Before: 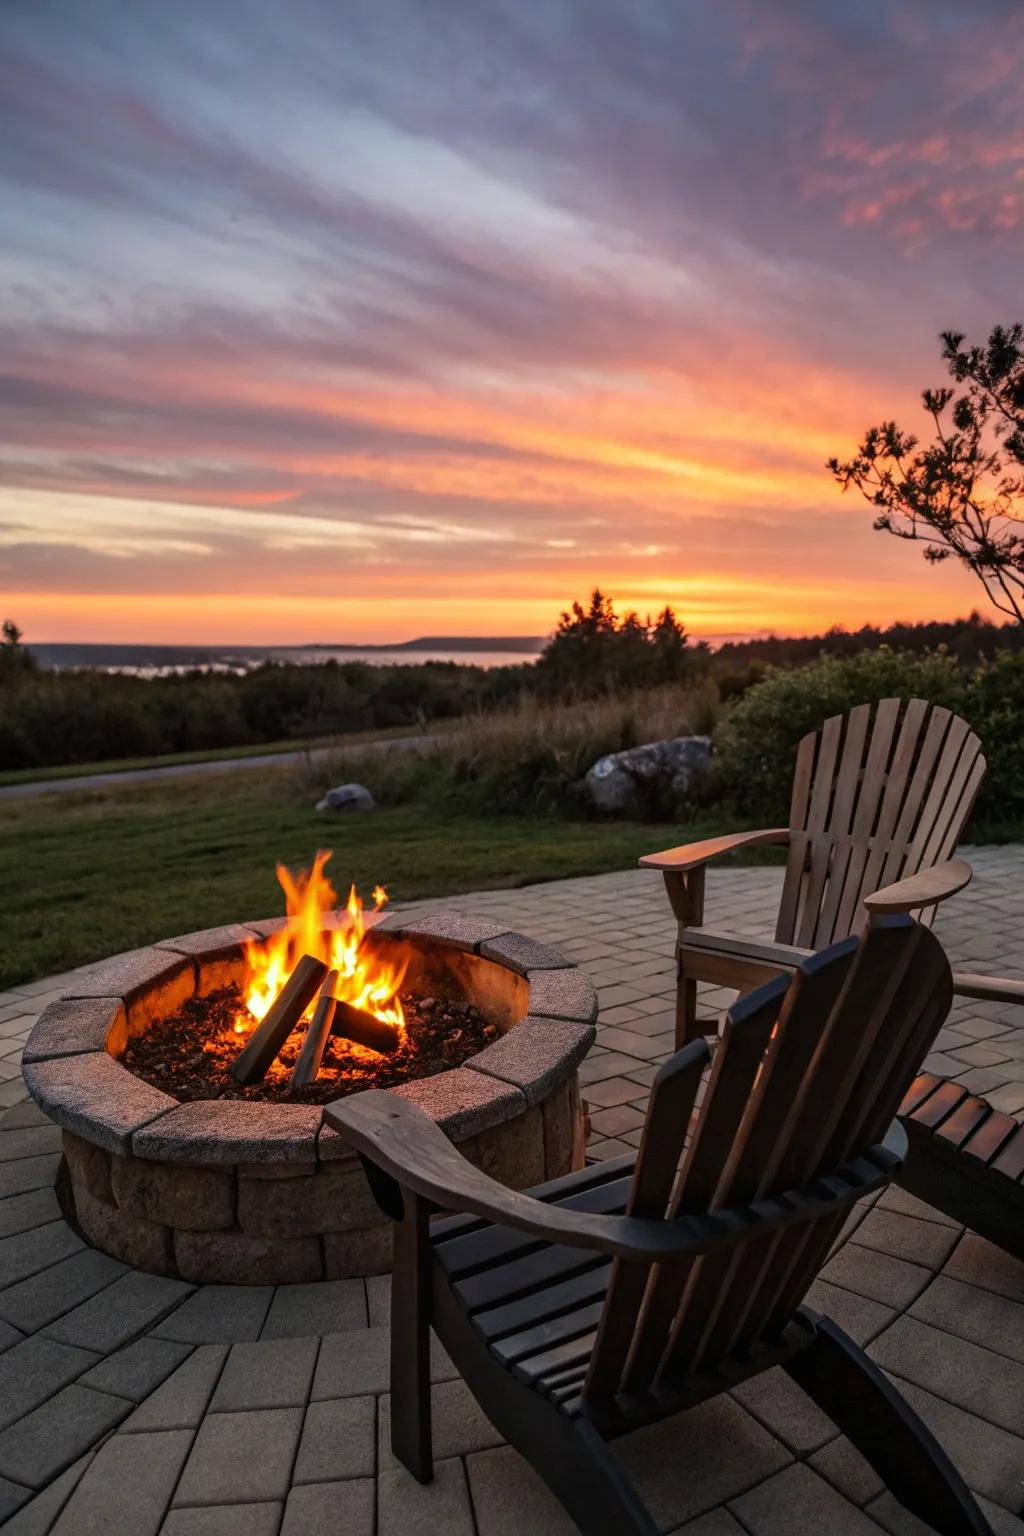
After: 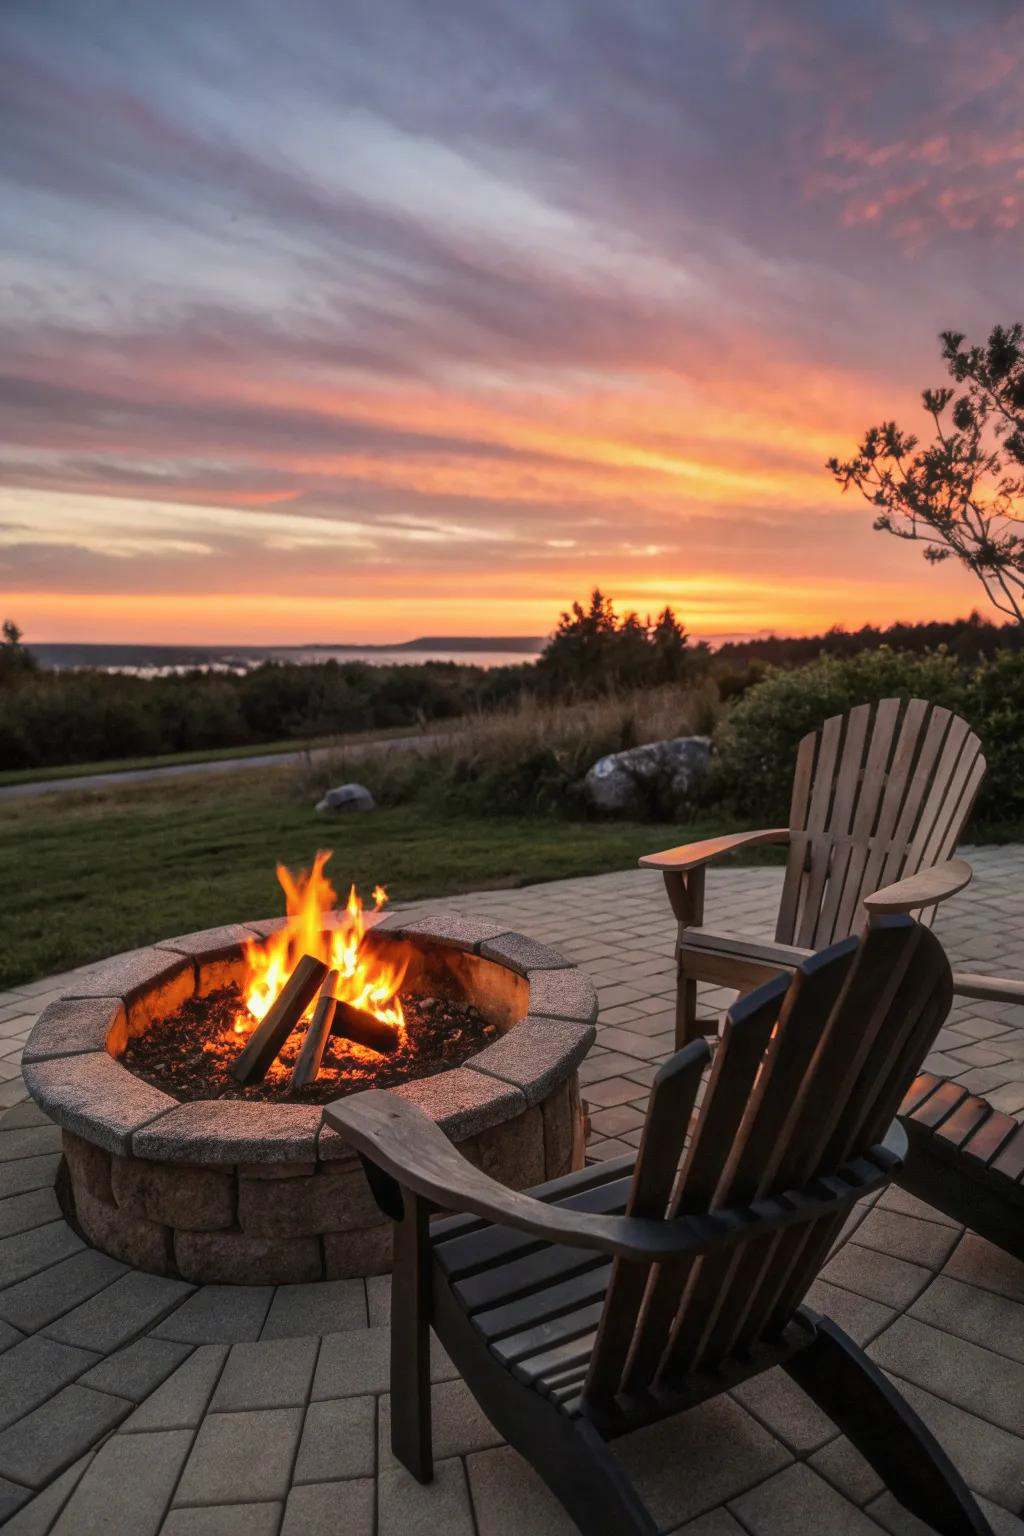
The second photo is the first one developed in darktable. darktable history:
shadows and highlights: shadows 24.75, highlights -47.92, soften with gaussian
haze removal: strength -0.1, compatibility mode true, adaptive false
